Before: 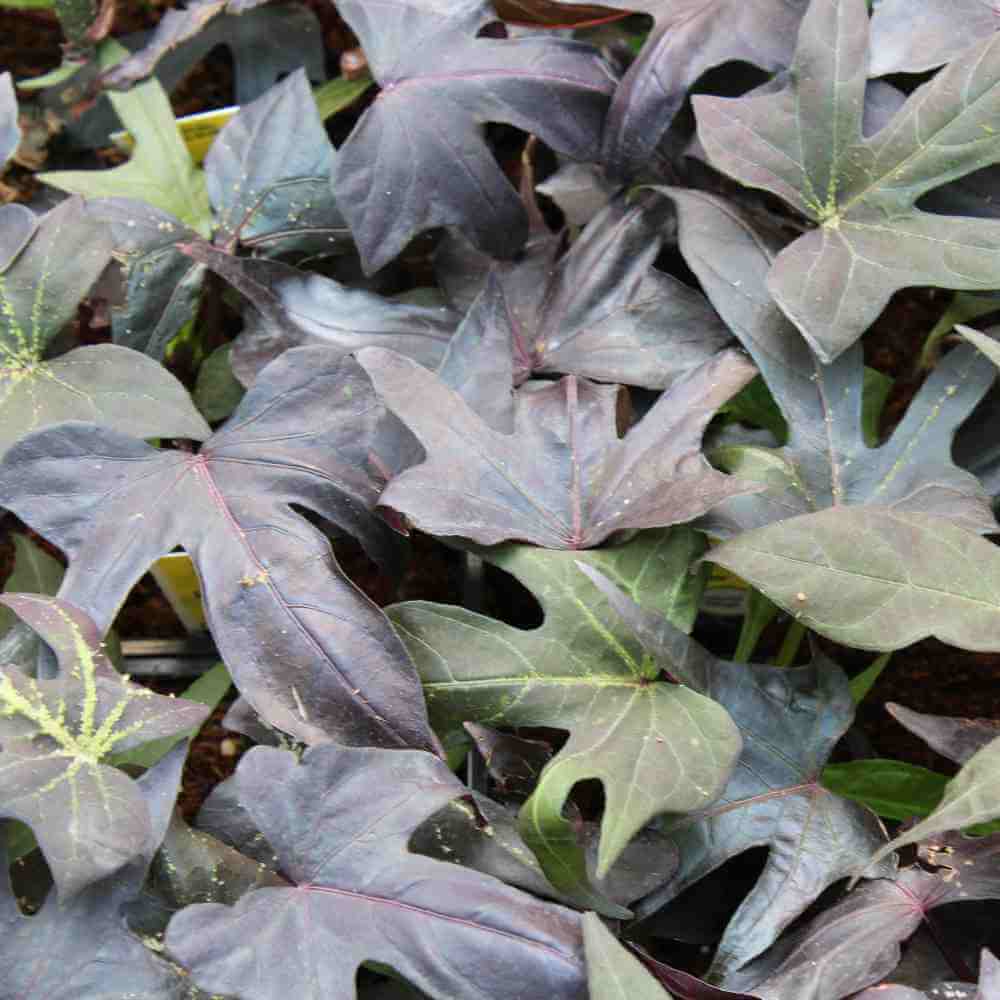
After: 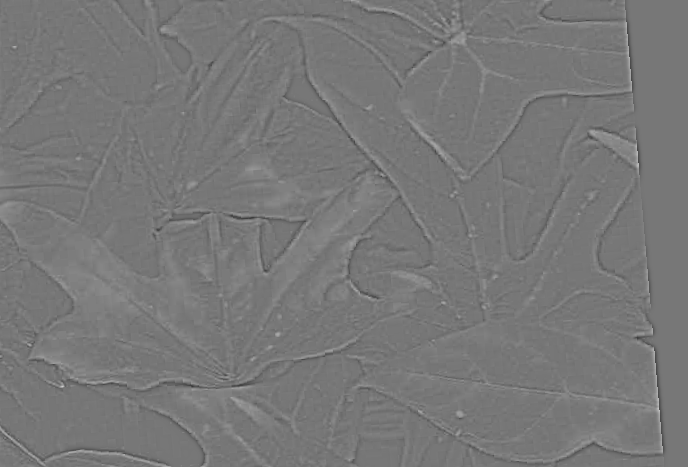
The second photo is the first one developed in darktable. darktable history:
exposure: black level correction 0, exposure 1.2 EV, compensate highlight preservation false
highpass: sharpness 9.84%, contrast boost 9.94%
rotate and perspective: rotation -4.86°, automatic cropping off
local contrast: detail 130%
haze removal: compatibility mode true, adaptive false
crop: left 36.005%, top 18.293%, right 0.31%, bottom 38.444%
color zones: curves: ch0 [(0.004, 0.306) (0.107, 0.448) (0.252, 0.656) (0.41, 0.398) (0.595, 0.515) (0.768, 0.628)]; ch1 [(0.07, 0.323) (0.151, 0.452) (0.252, 0.608) (0.346, 0.221) (0.463, 0.189) (0.61, 0.368) (0.735, 0.395) (0.921, 0.412)]; ch2 [(0, 0.476) (0.132, 0.512) (0.243, 0.512) (0.397, 0.48) (0.522, 0.376) (0.634, 0.536) (0.761, 0.46)]
color balance rgb: linear chroma grading › global chroma 15%, perceptual saturation grading › global saturation 30%
